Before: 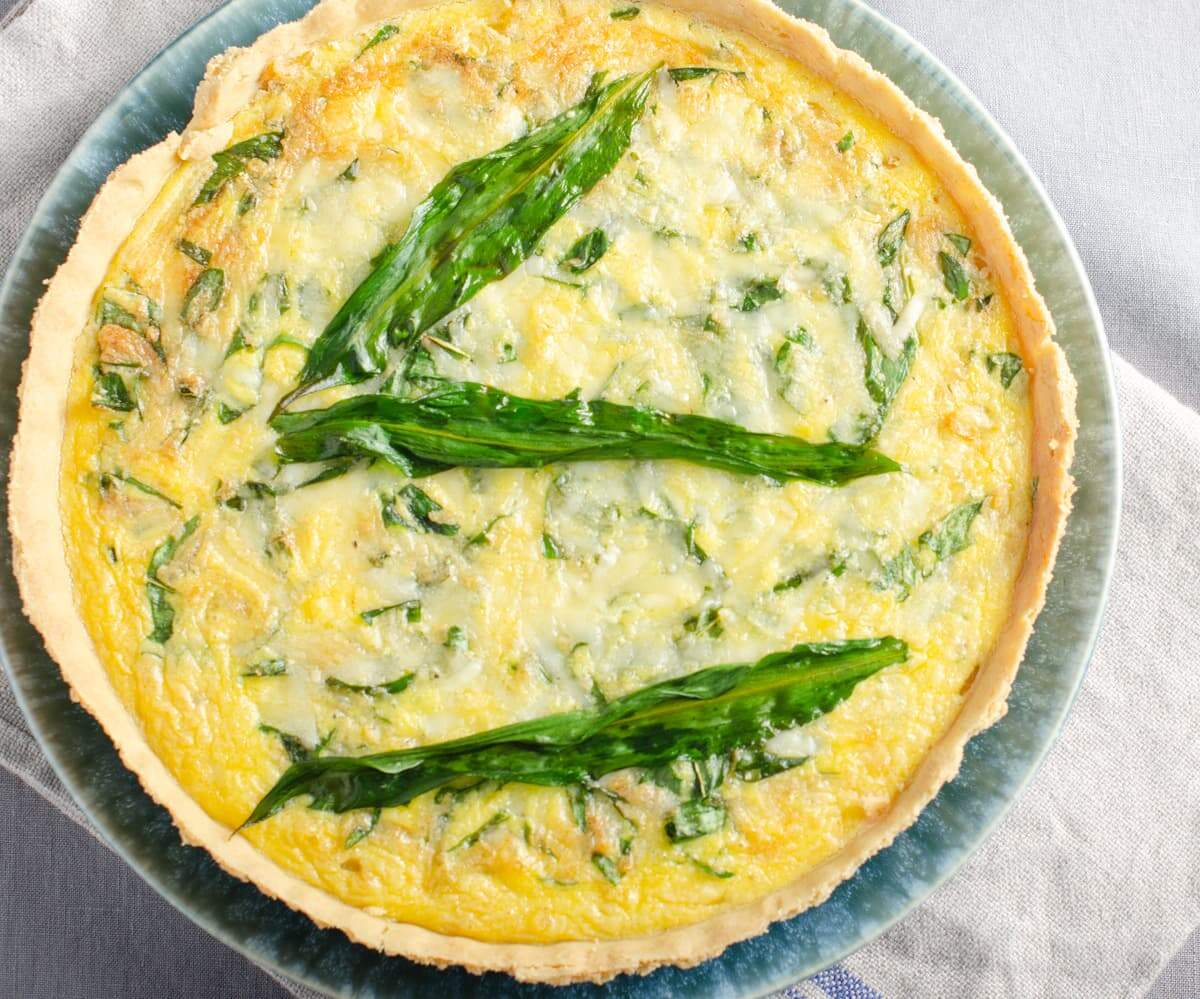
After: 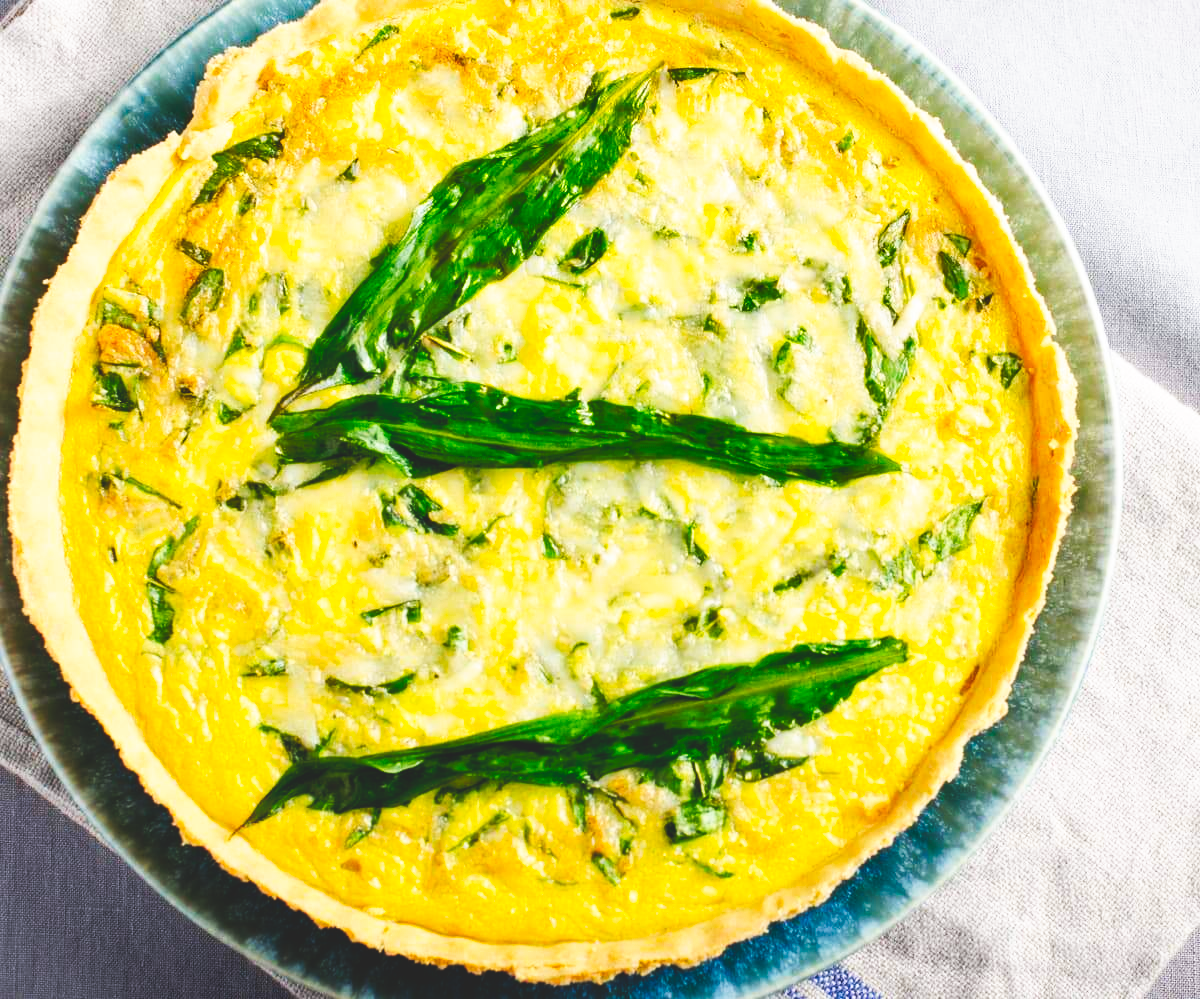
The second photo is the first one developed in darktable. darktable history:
tone curve: curves: ch0 [(0, 0) (0.003, 0.147) (0.011, 0.147) (0.025, 0.147) (0.044, 0.147) (0.069, 0.147) (0.1, 0.15) (0.136, 0.158) (0.177, 0.174) (0.224, 0.198) (0.277, 0.241) (0.335, 0.292) (0.399, 0.361) (0.468, 0.452) (0.543, 0.568) (0.623, 0.679) (0.709, 0.793) (0.801, 0.886) (0.898, 0.966) (1, 1)], preserve colors none
shadows and highlights: shadows 29.61, highlights -30.47, low approximation 0.01, soften with gaussian
color balance rgb: perceptual saturation grading › global saturation 25%, global vibrance 20%
